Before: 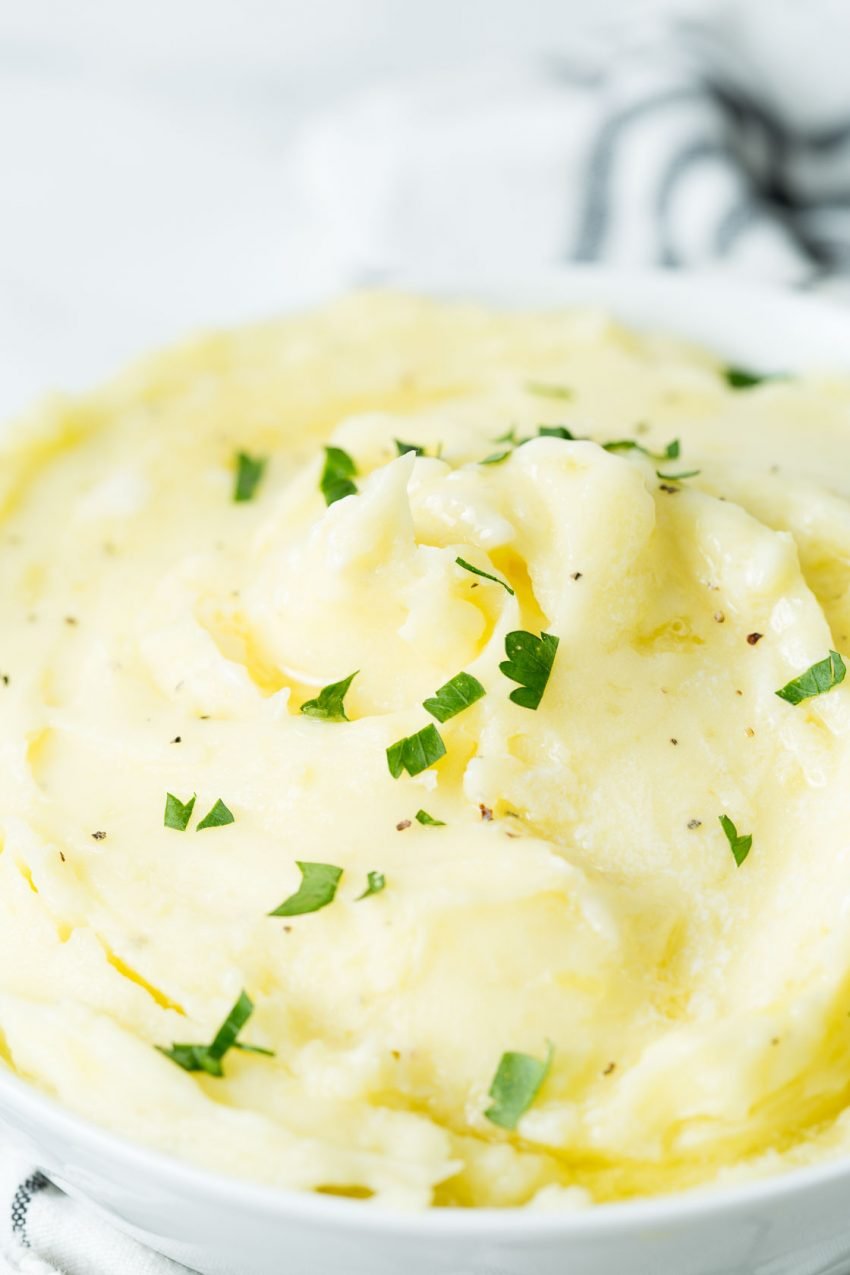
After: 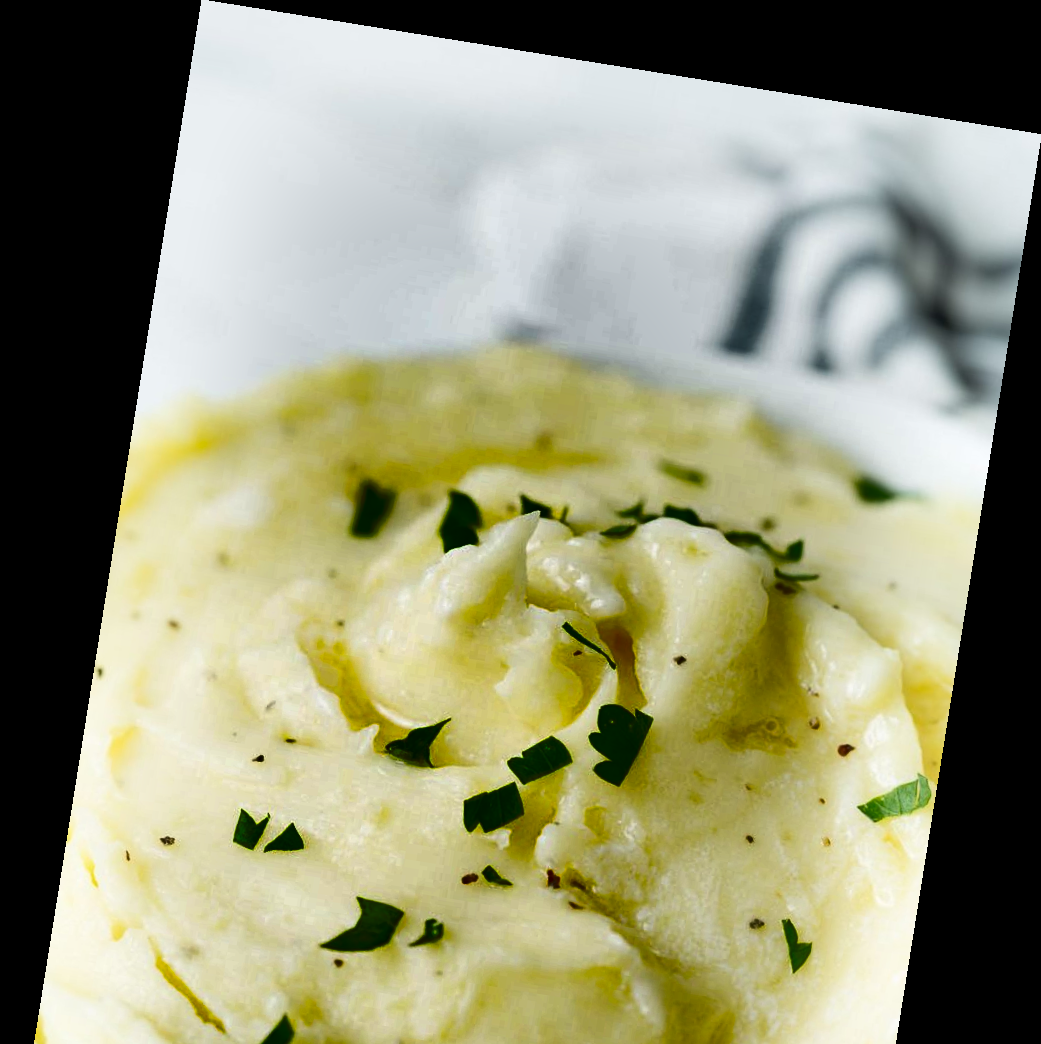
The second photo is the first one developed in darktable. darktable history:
rotate and perspective: rotation 9.12°, automatic cropping off
shadows and highlights: shadows 19.13, highlights -83.41, soften with gaussian
white balance: red 1, blue 1
crop: bottom 24.988%
